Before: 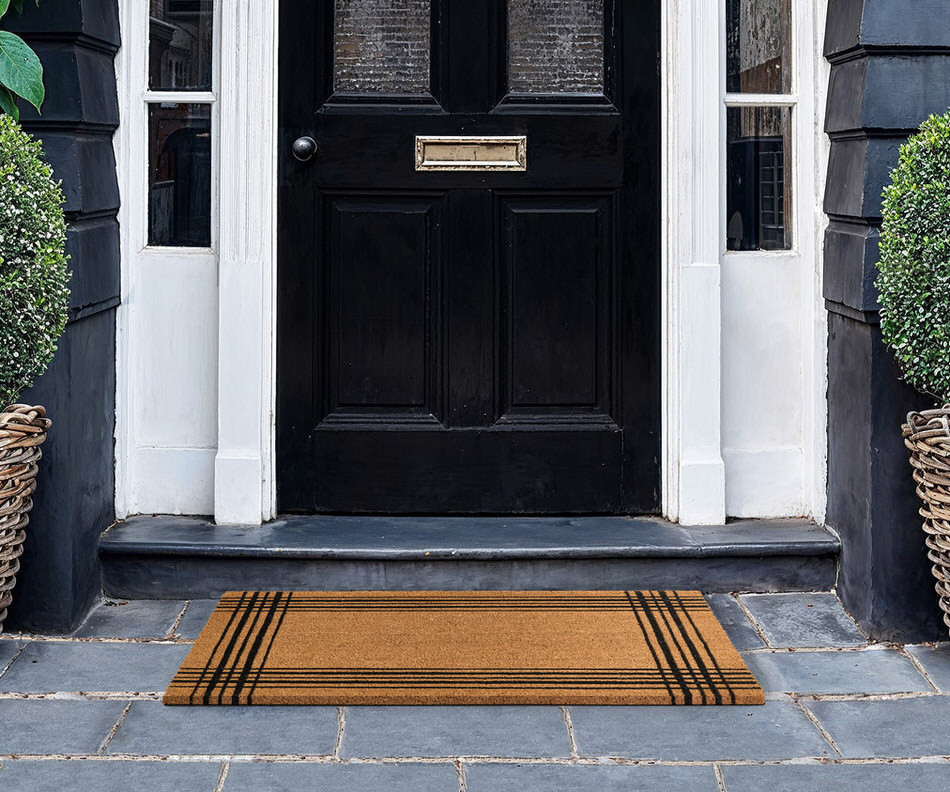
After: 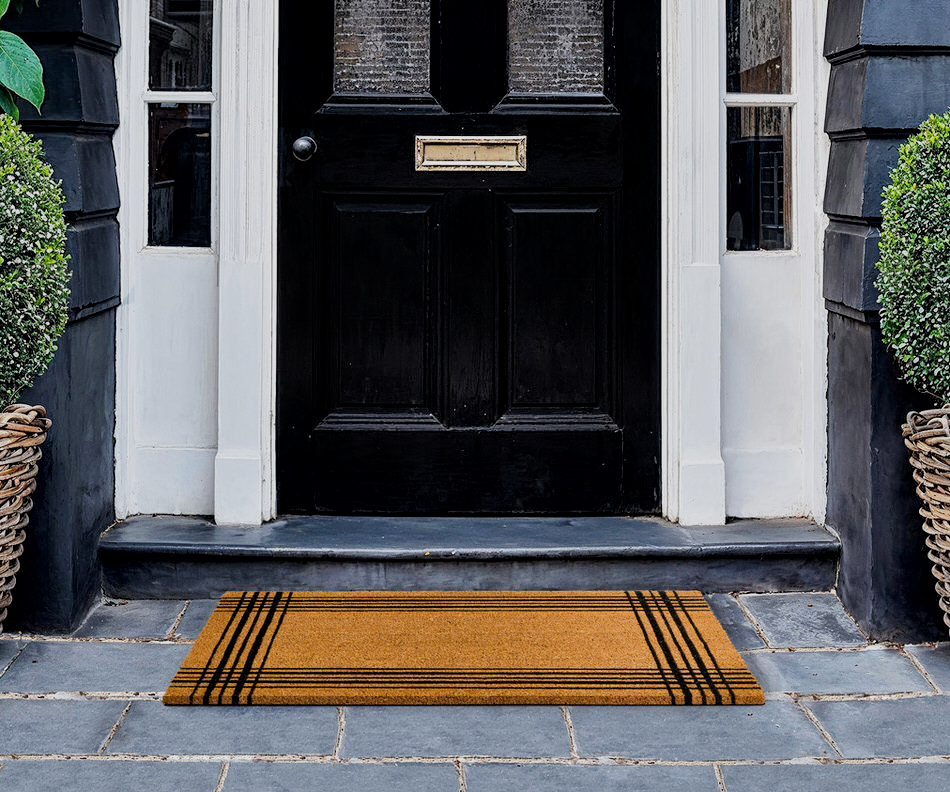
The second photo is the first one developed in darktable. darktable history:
shadows and highlights: shadows 32, highlights -32, soften with gaussian
color balance: output saturation 120%
filmic rgb: hardness 4.17
local contrast: mode bilateral grid, contrast 20, coarseness 50, detail 141%, midtone range 0.2
